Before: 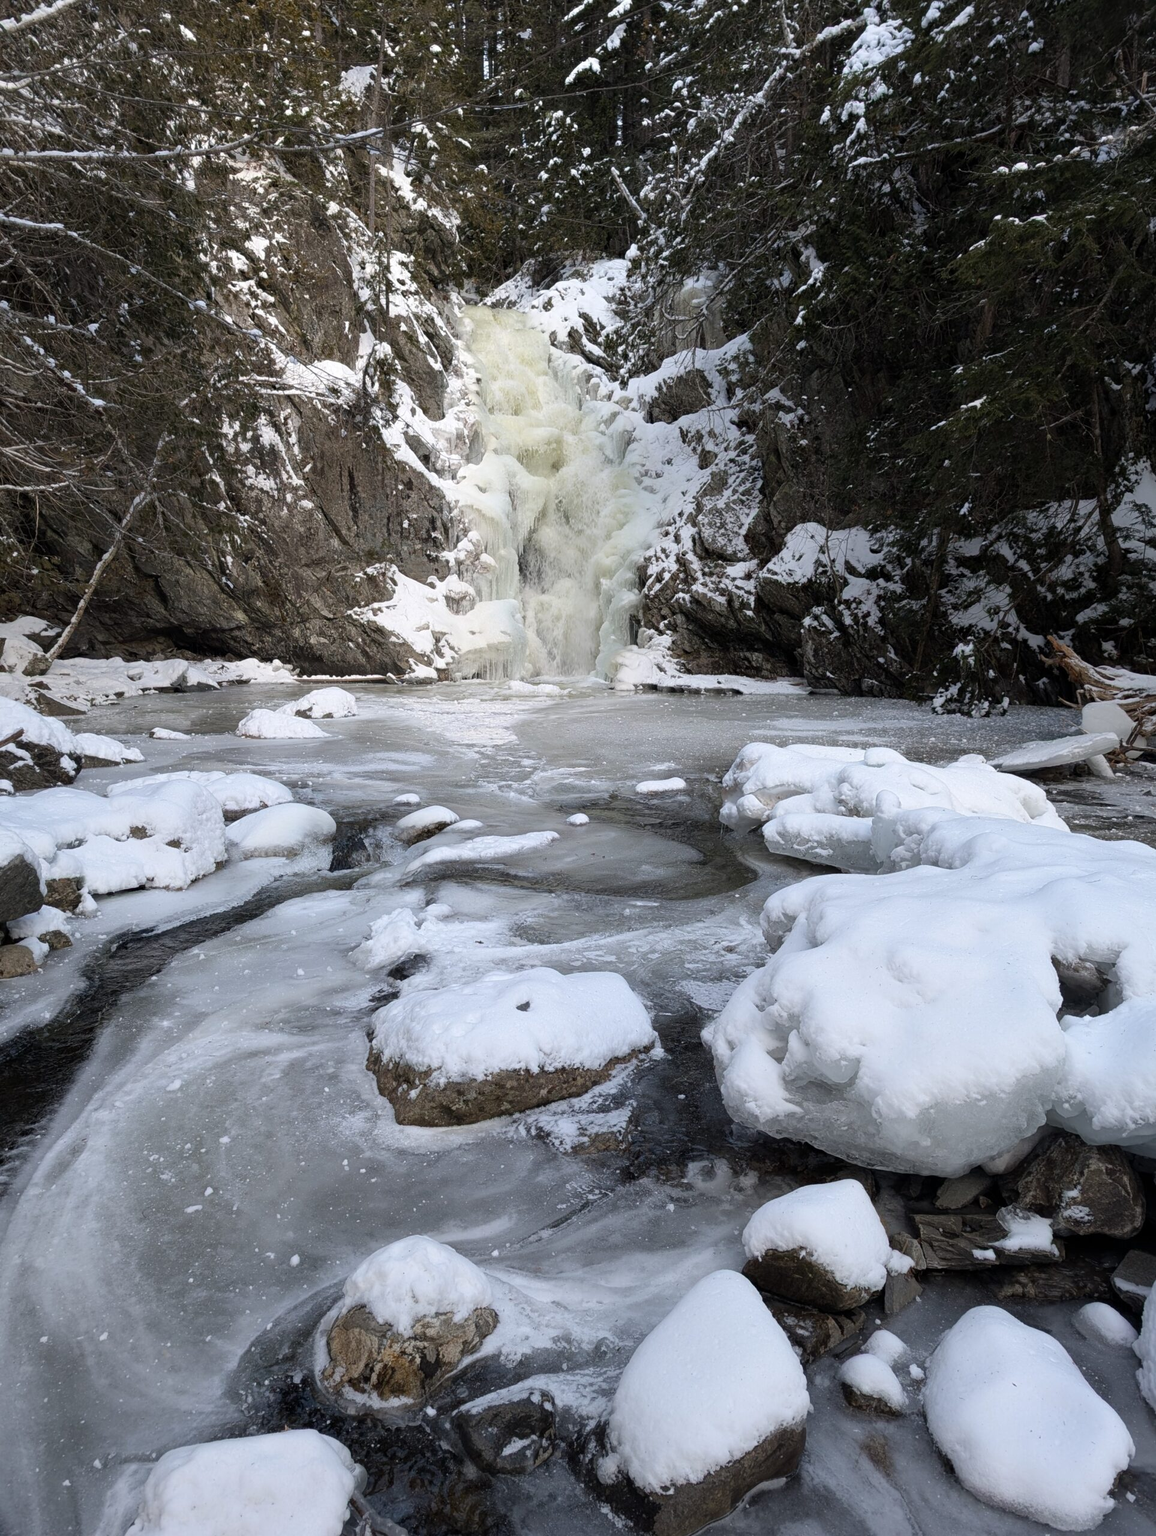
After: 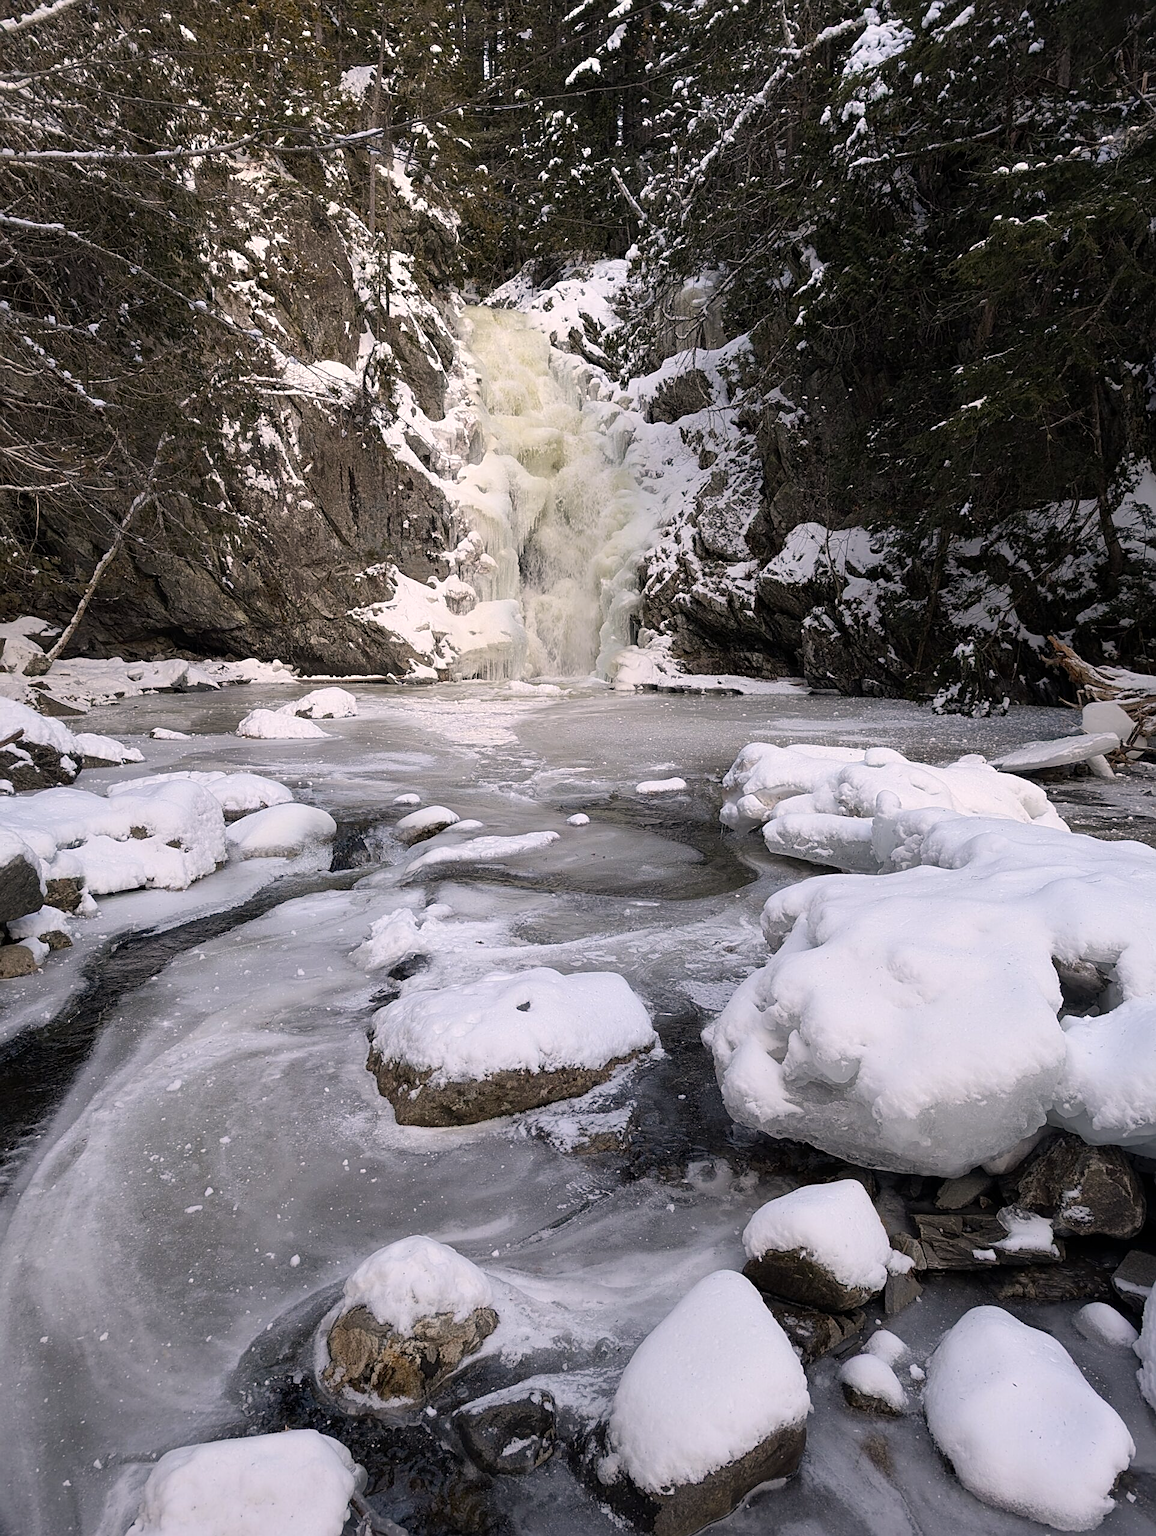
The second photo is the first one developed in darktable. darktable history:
sharpen: on, module defaults
color correction: highlights a* 5.9, highlights b* 4.74
